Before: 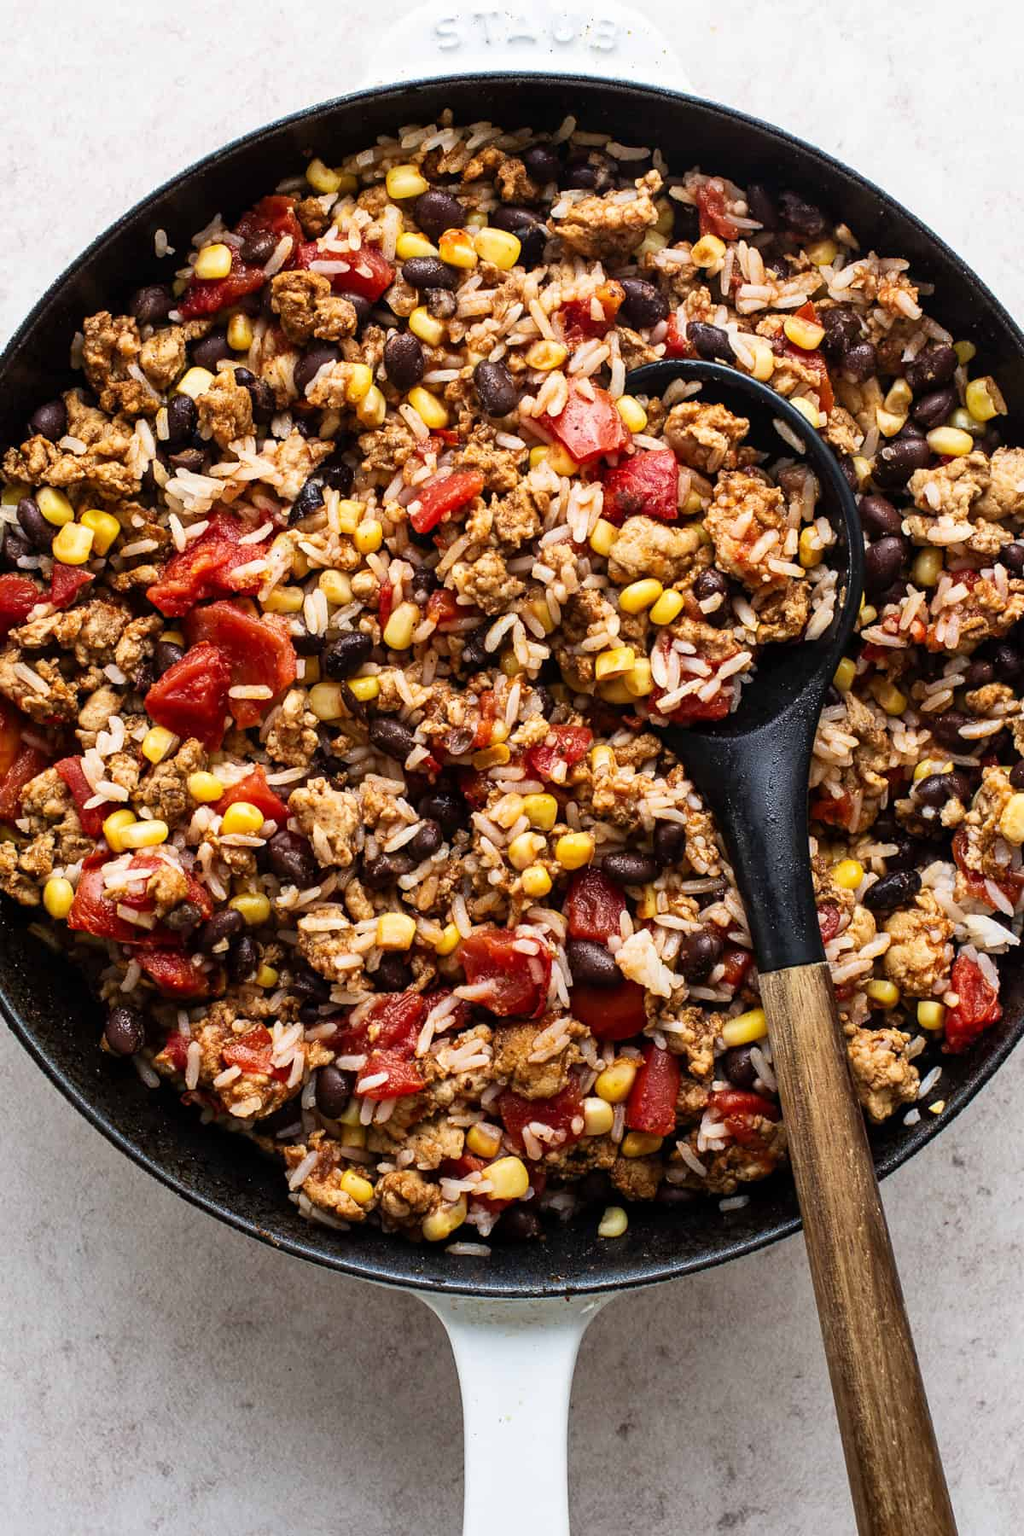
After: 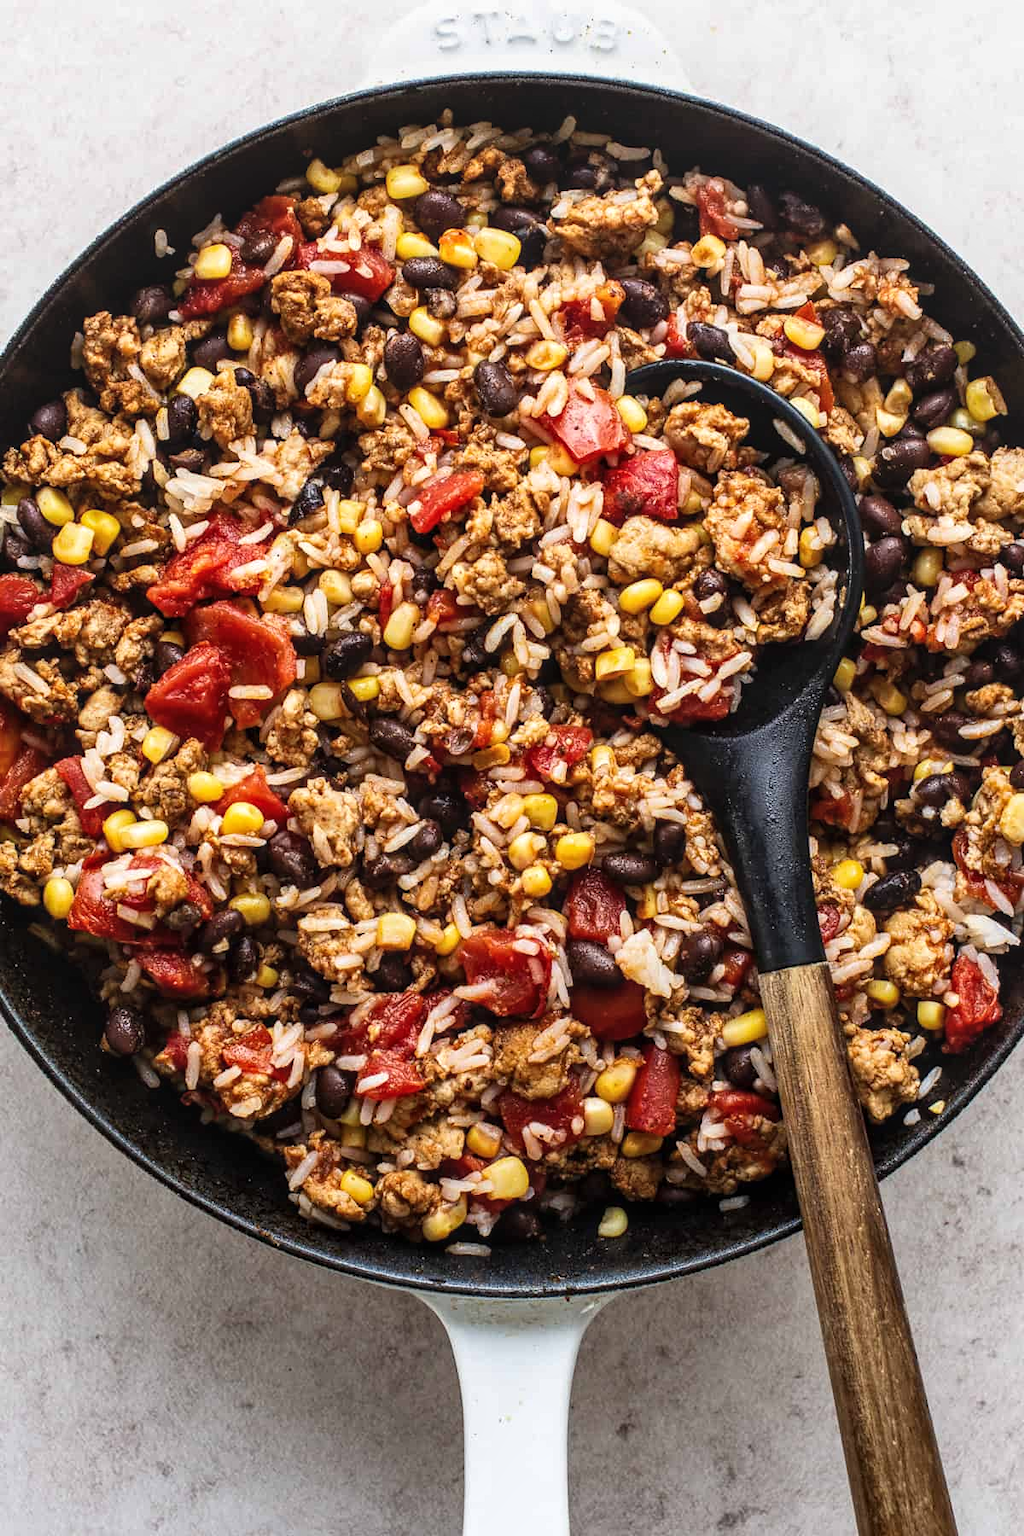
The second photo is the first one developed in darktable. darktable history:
local contrast: on, module defaults
exposure: black level correction -0.003, exposure 0.045 EV, compensate exposure bias true, compensate highlight preservation false
